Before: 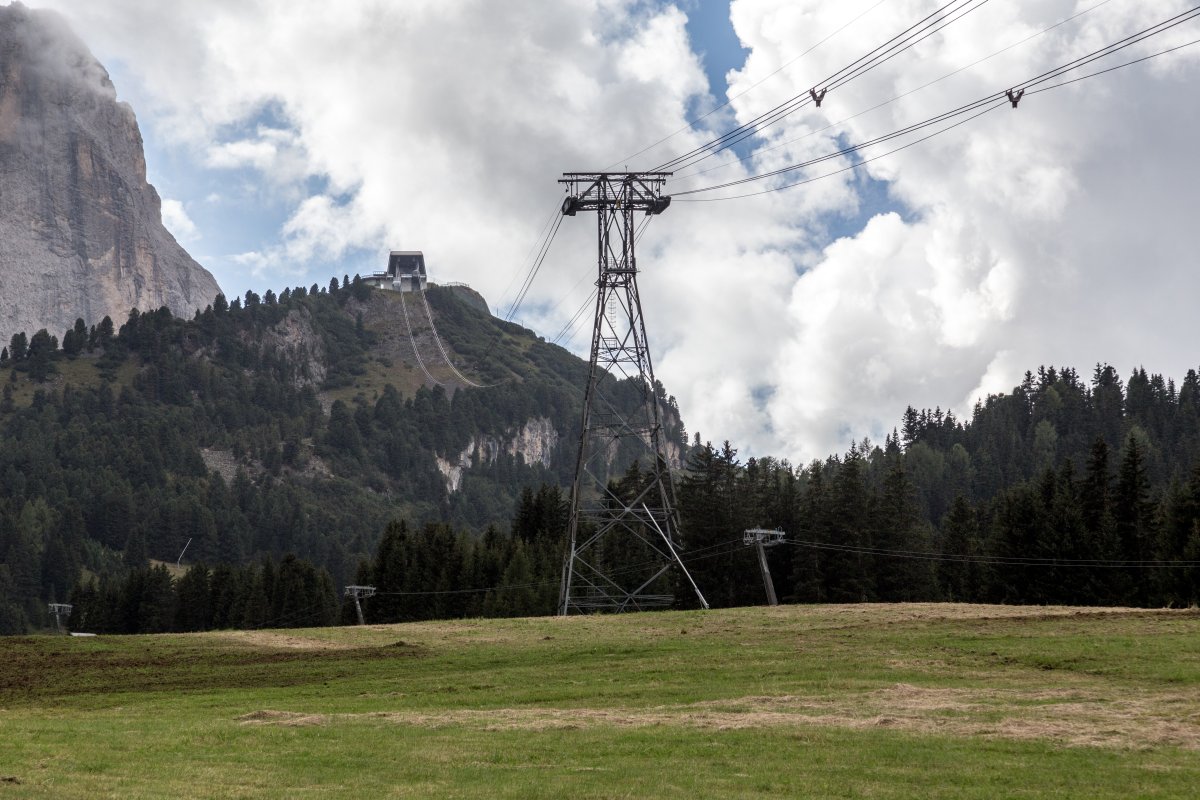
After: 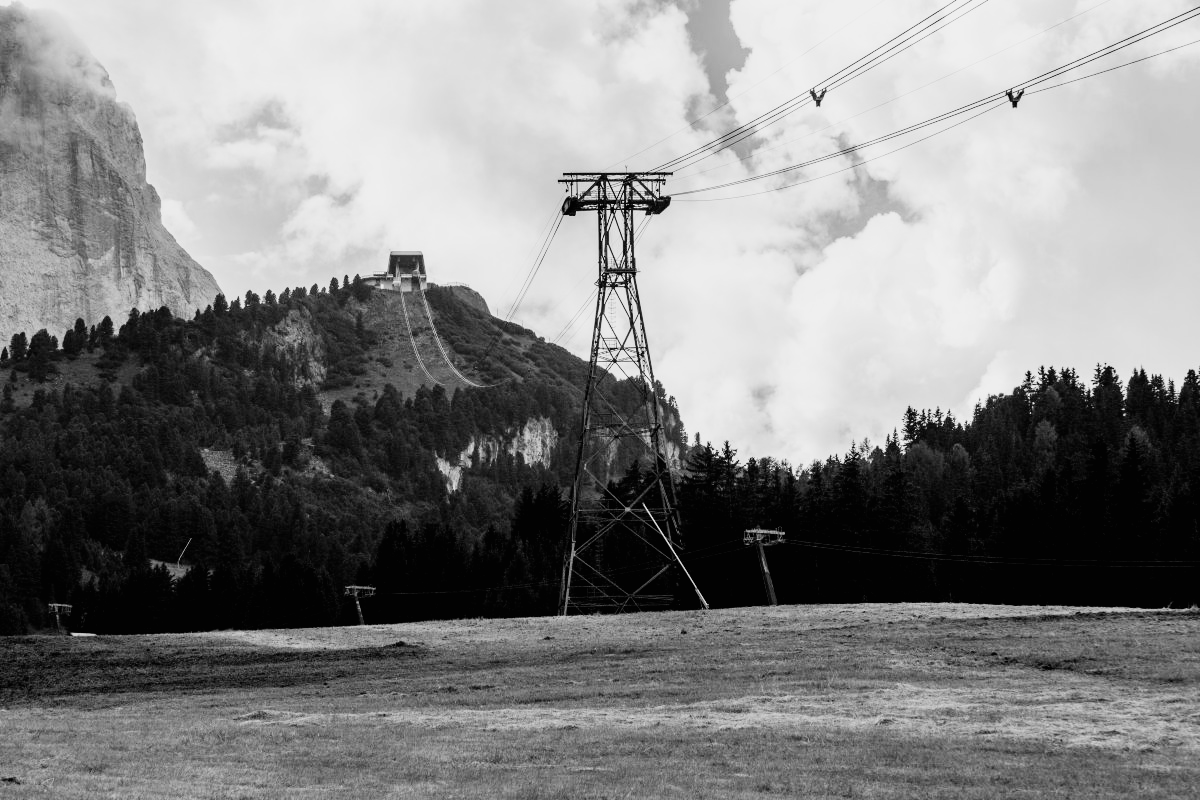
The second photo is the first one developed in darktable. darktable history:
exposure: exposure 0.014 EV, compensate highlight preservation false
contrast brightness saturation: contrast 0.2, brightness 0.16, saturation 0.22
filmic rgb: black relative exposure -5 EV, hardness 2.88, contrast 1.3, highlights saturation mix -10%
color balance rgb: perceptual saturation grading › global saturation 20%, global vibrance 20%
monochrome: a 16.06, b 15.48, size 1
